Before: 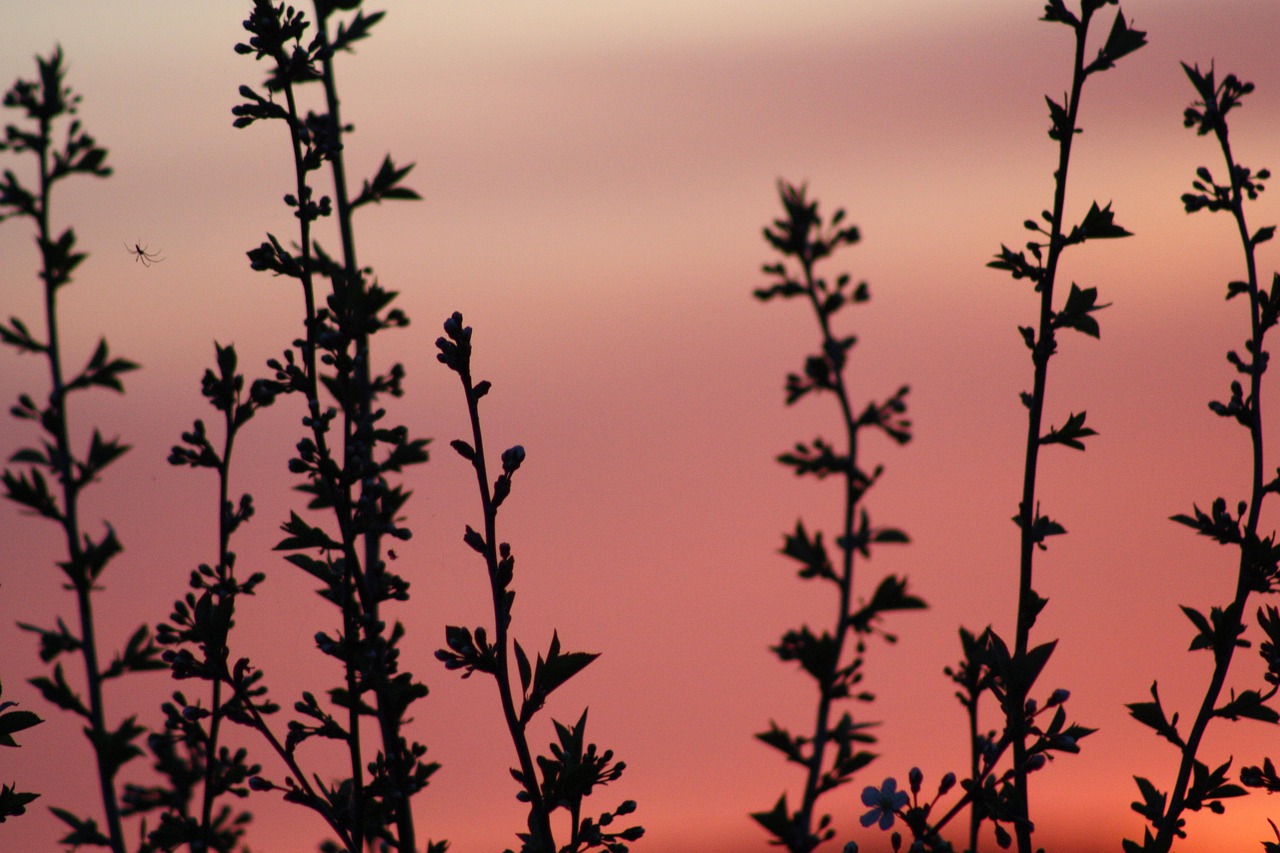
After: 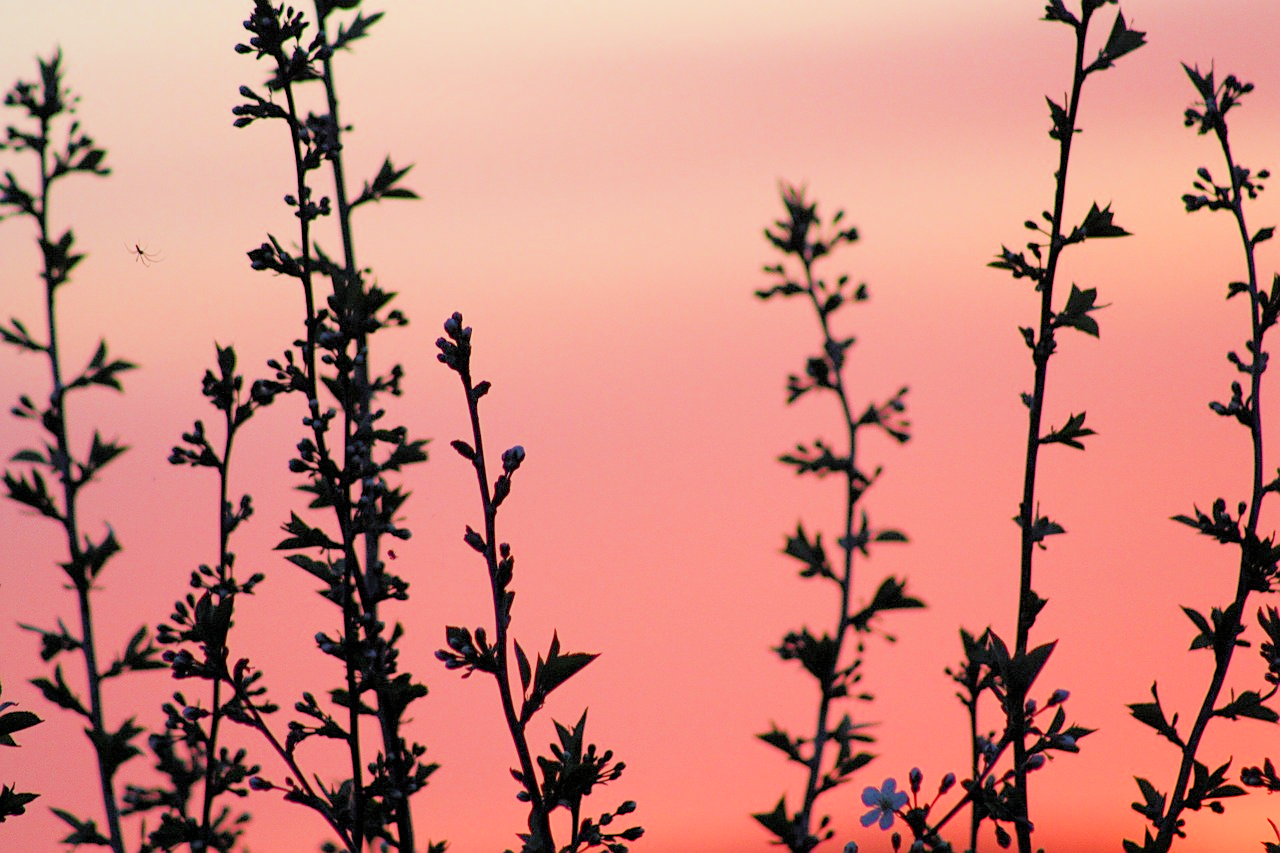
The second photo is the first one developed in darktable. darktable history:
filmic rgb: middle gray luminance 3.44%, black relative exposure -5.92 EV, white relative exposure 6.33 EV, threshold 6 EV, dynamic range scaling 22.4%, target black luminance 0%, hardness 2.33, latitude 45.85%, contrast 0.78, highlights saturation mix 100%, shadows ↔ highlights balance 0.033%, add noise in highlights 0, preserve chrominance max RGB, color science v3 (2019), use custom middle-gray values true, iterations of high-quality reconstruction 0, contrast in highlights soft, enable highlight reconstruction true
sharpen: amount 0.2
